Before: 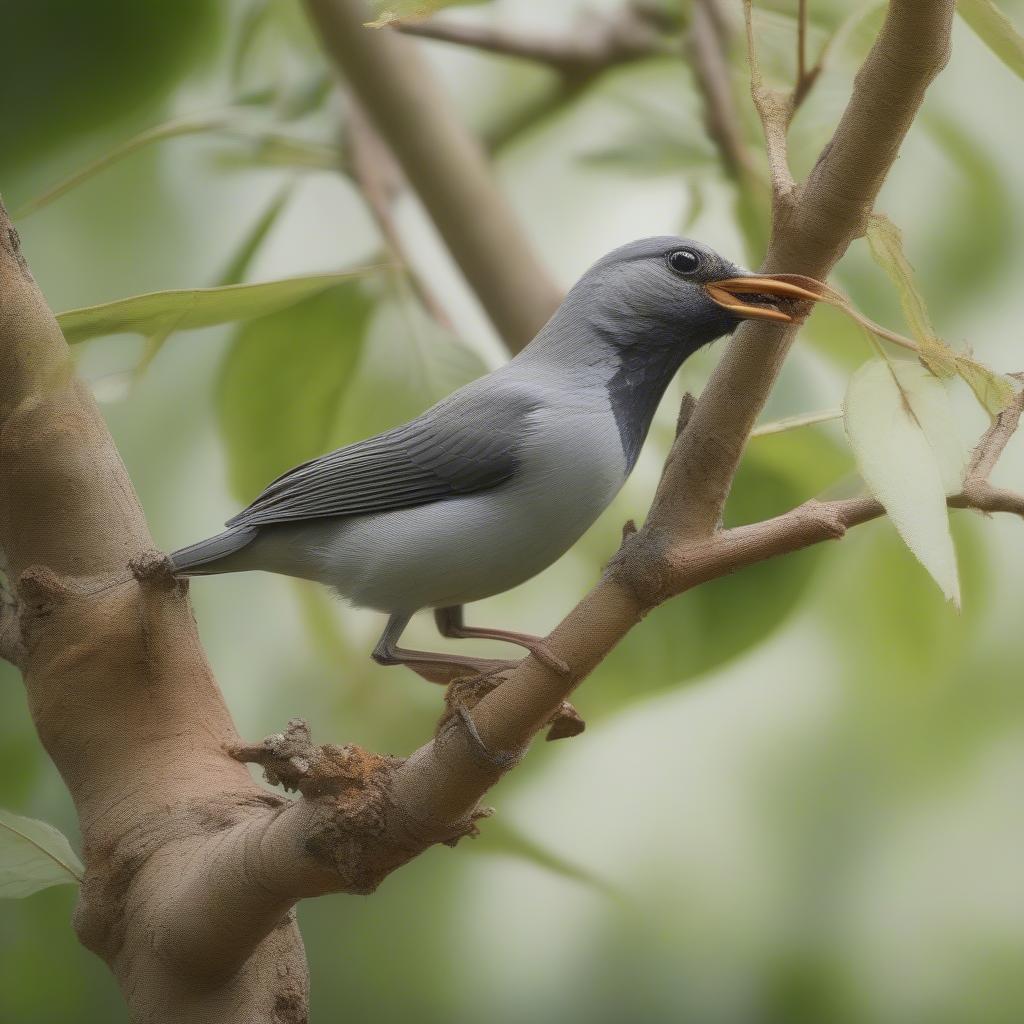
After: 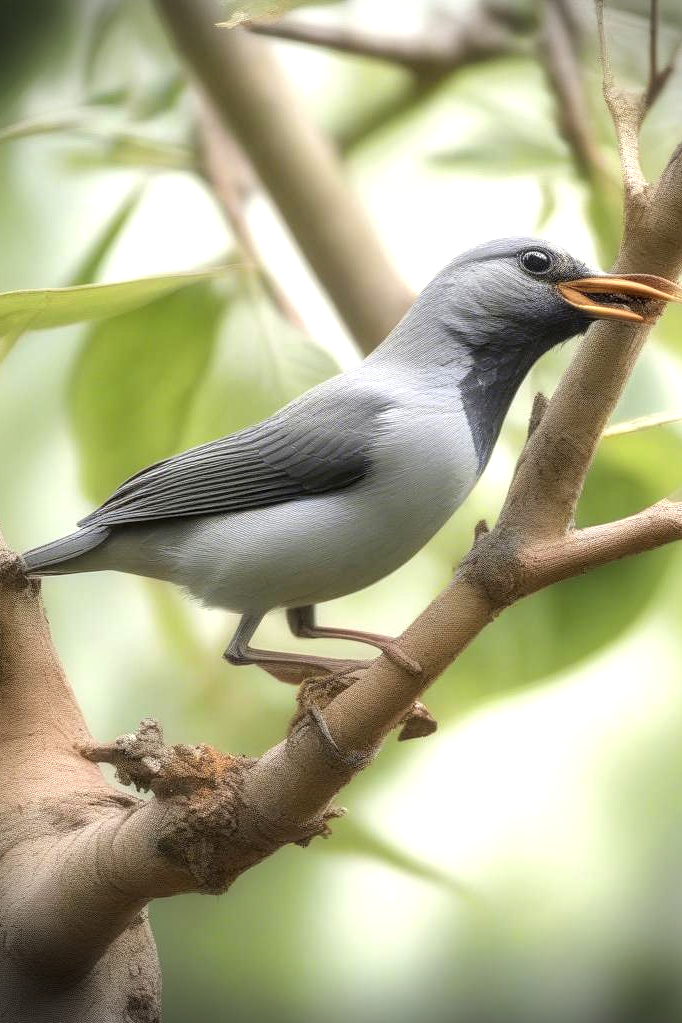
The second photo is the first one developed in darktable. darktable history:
tone equalizer: -8 EV -1.08 EV, -7 EV -1.04 EV, -6 EV -0.841 EV, -5 EV -0.564 EV, -3 EV 0.55 EV, -2 EV 0.895 EV, -1 EV 0.986 EV, +0 EV 1.05 EV
crop and rotate: left 14.478%, right 18.874%
vignetting: fall-off start 87.91%, fall-off radius 25.67%, unbound false
local contrast: on, module defaults
